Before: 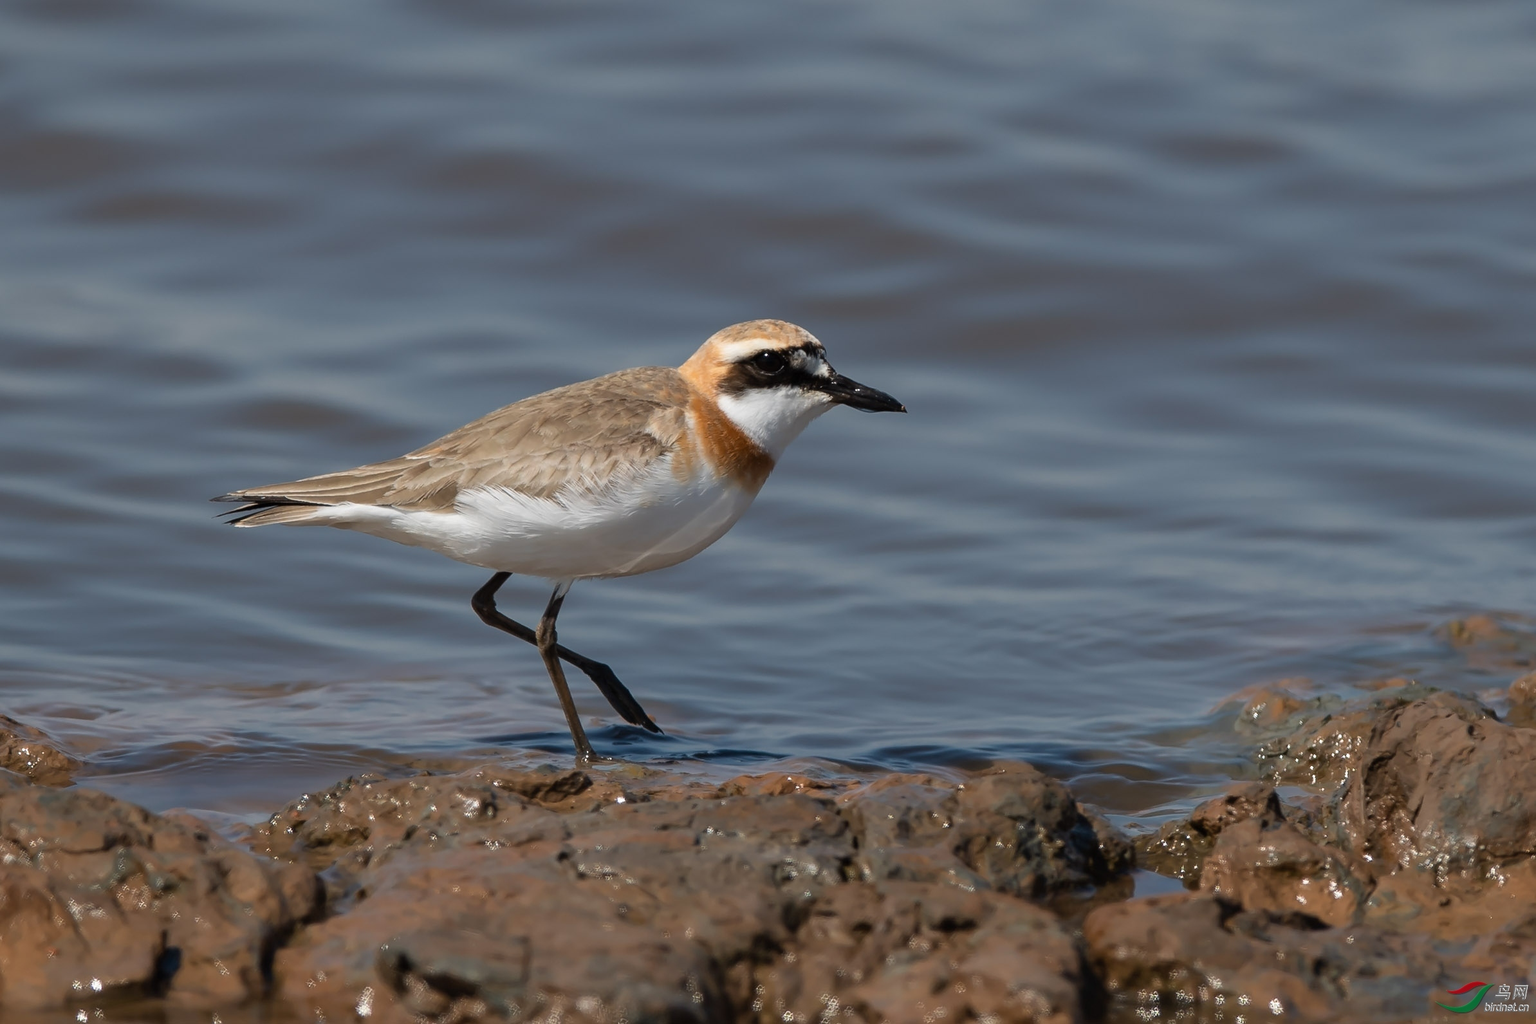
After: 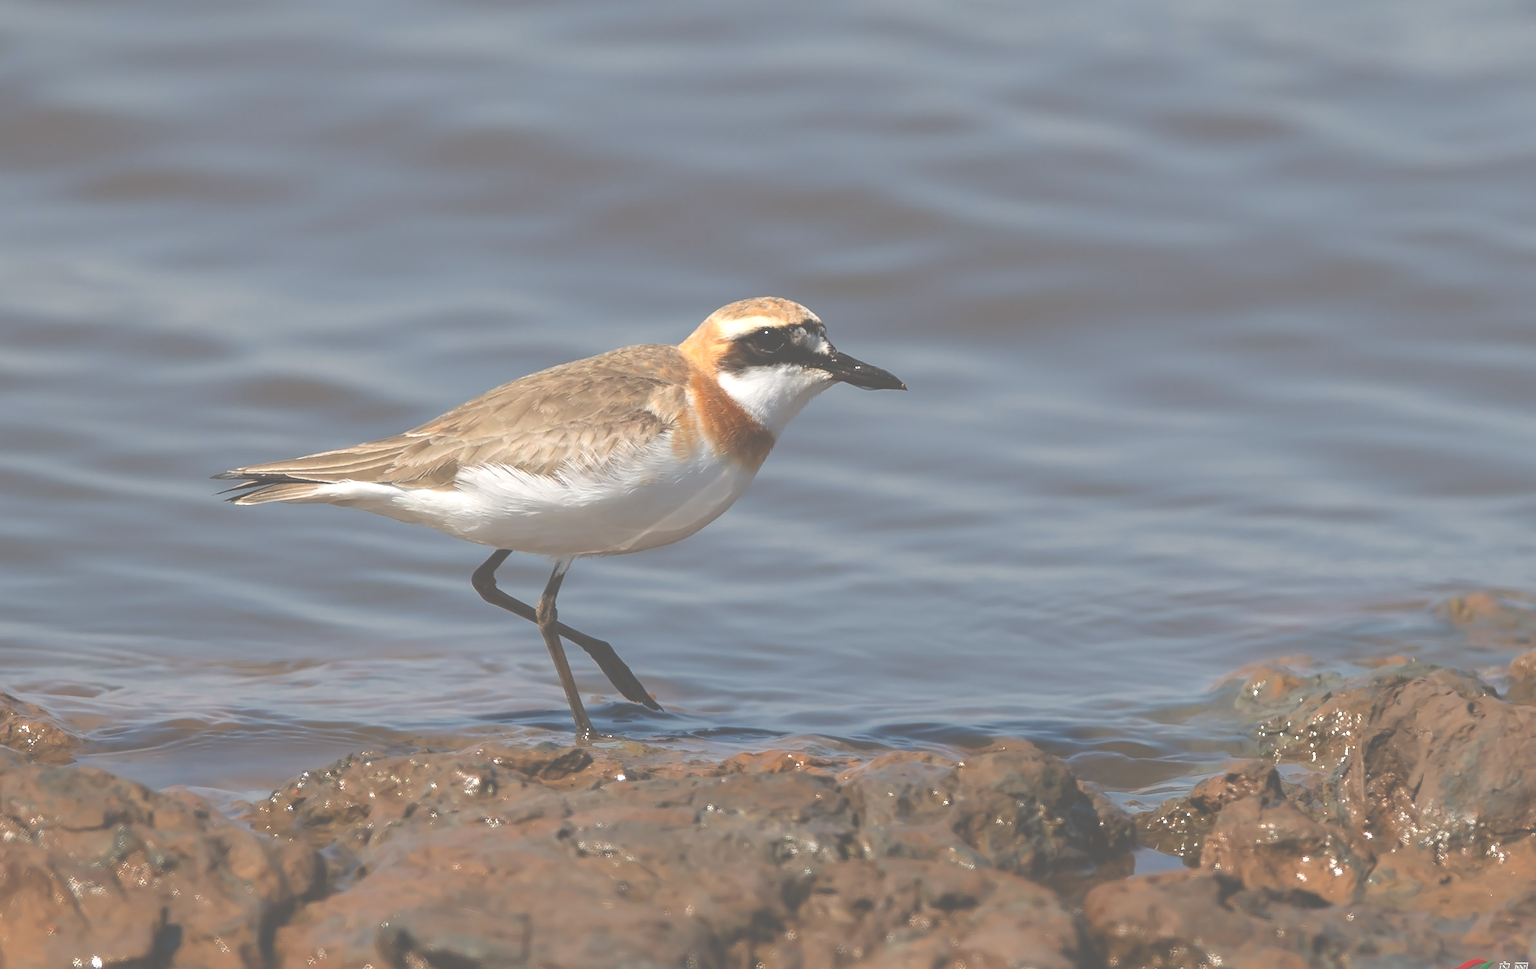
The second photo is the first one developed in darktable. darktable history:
exposure: black level correction -0.07, exposure 0.5 EV, compensate highlight preservation false
color correction: highlights a* 0.897, highlights b* 2.75, saturation 1.1
tone equalizer: edges refinement/feathering 500, mask exposure compensation -1.57 EV, preserve details no
crop and rotate: top 2.239%, bottom 3.021%
